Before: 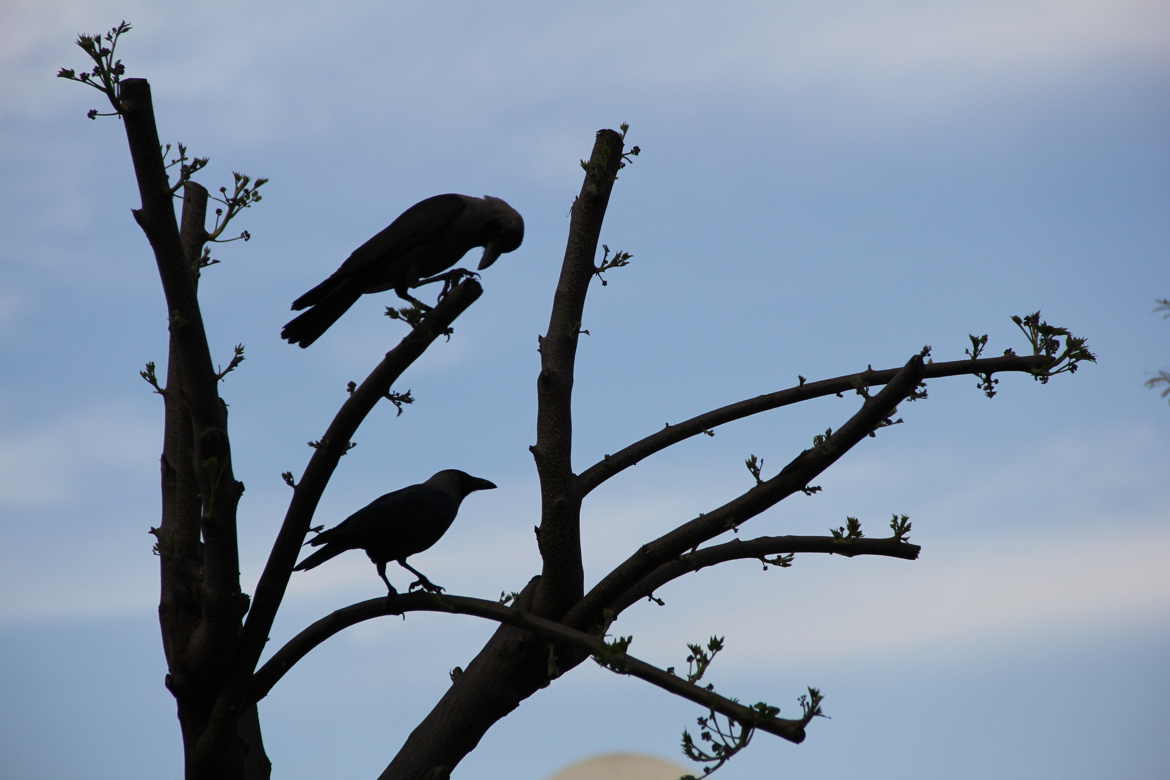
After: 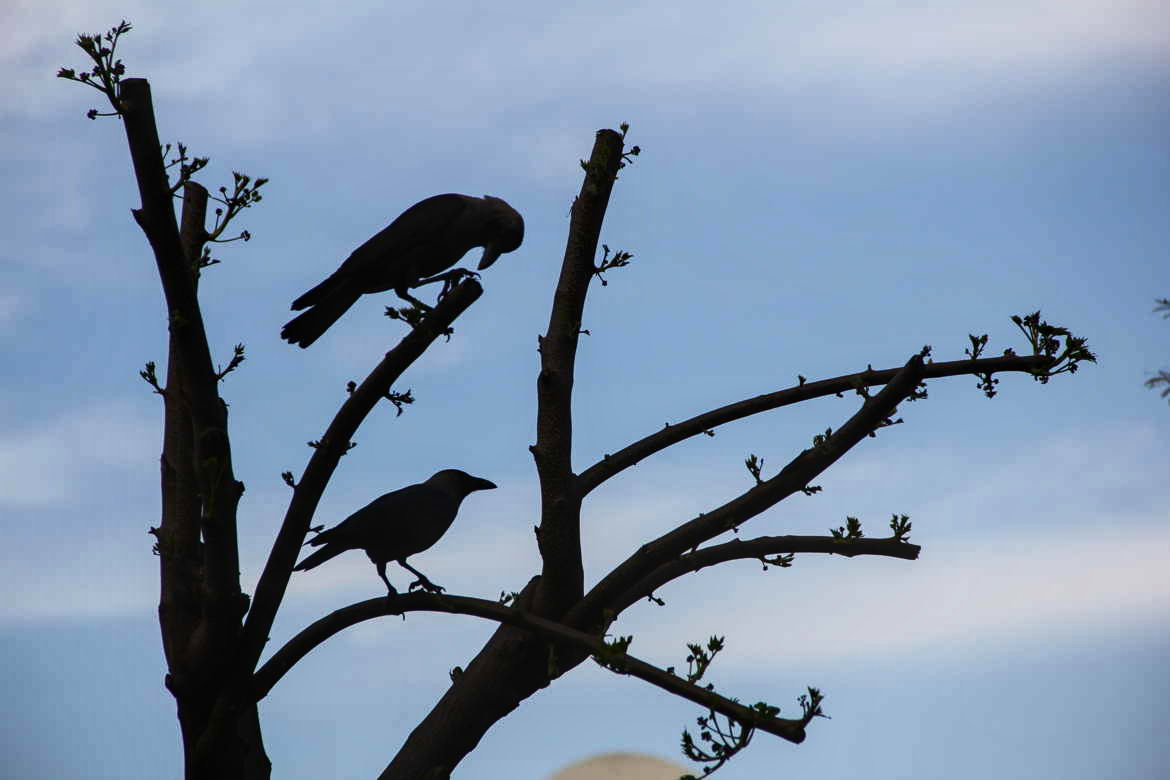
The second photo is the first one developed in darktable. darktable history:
shadows and highlights: shadows -0.088, highlights 41.88
contrast brightness saturation: contrast 0.131, brightness -0.06, saturation 0.156
local contrast: on, module defaults
